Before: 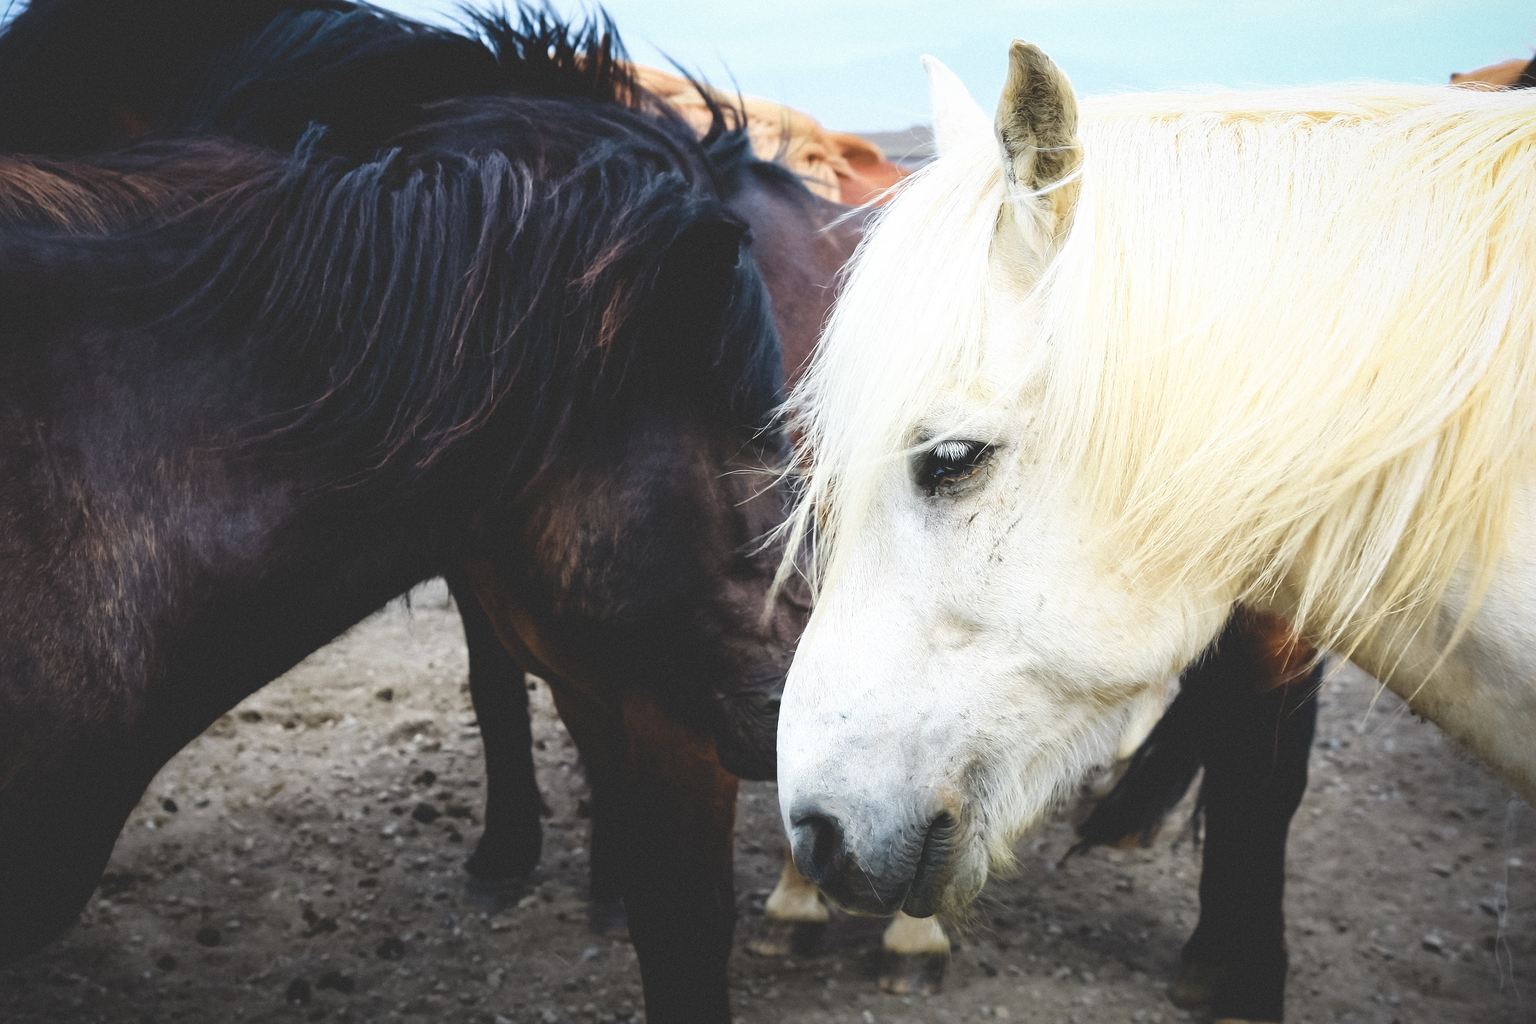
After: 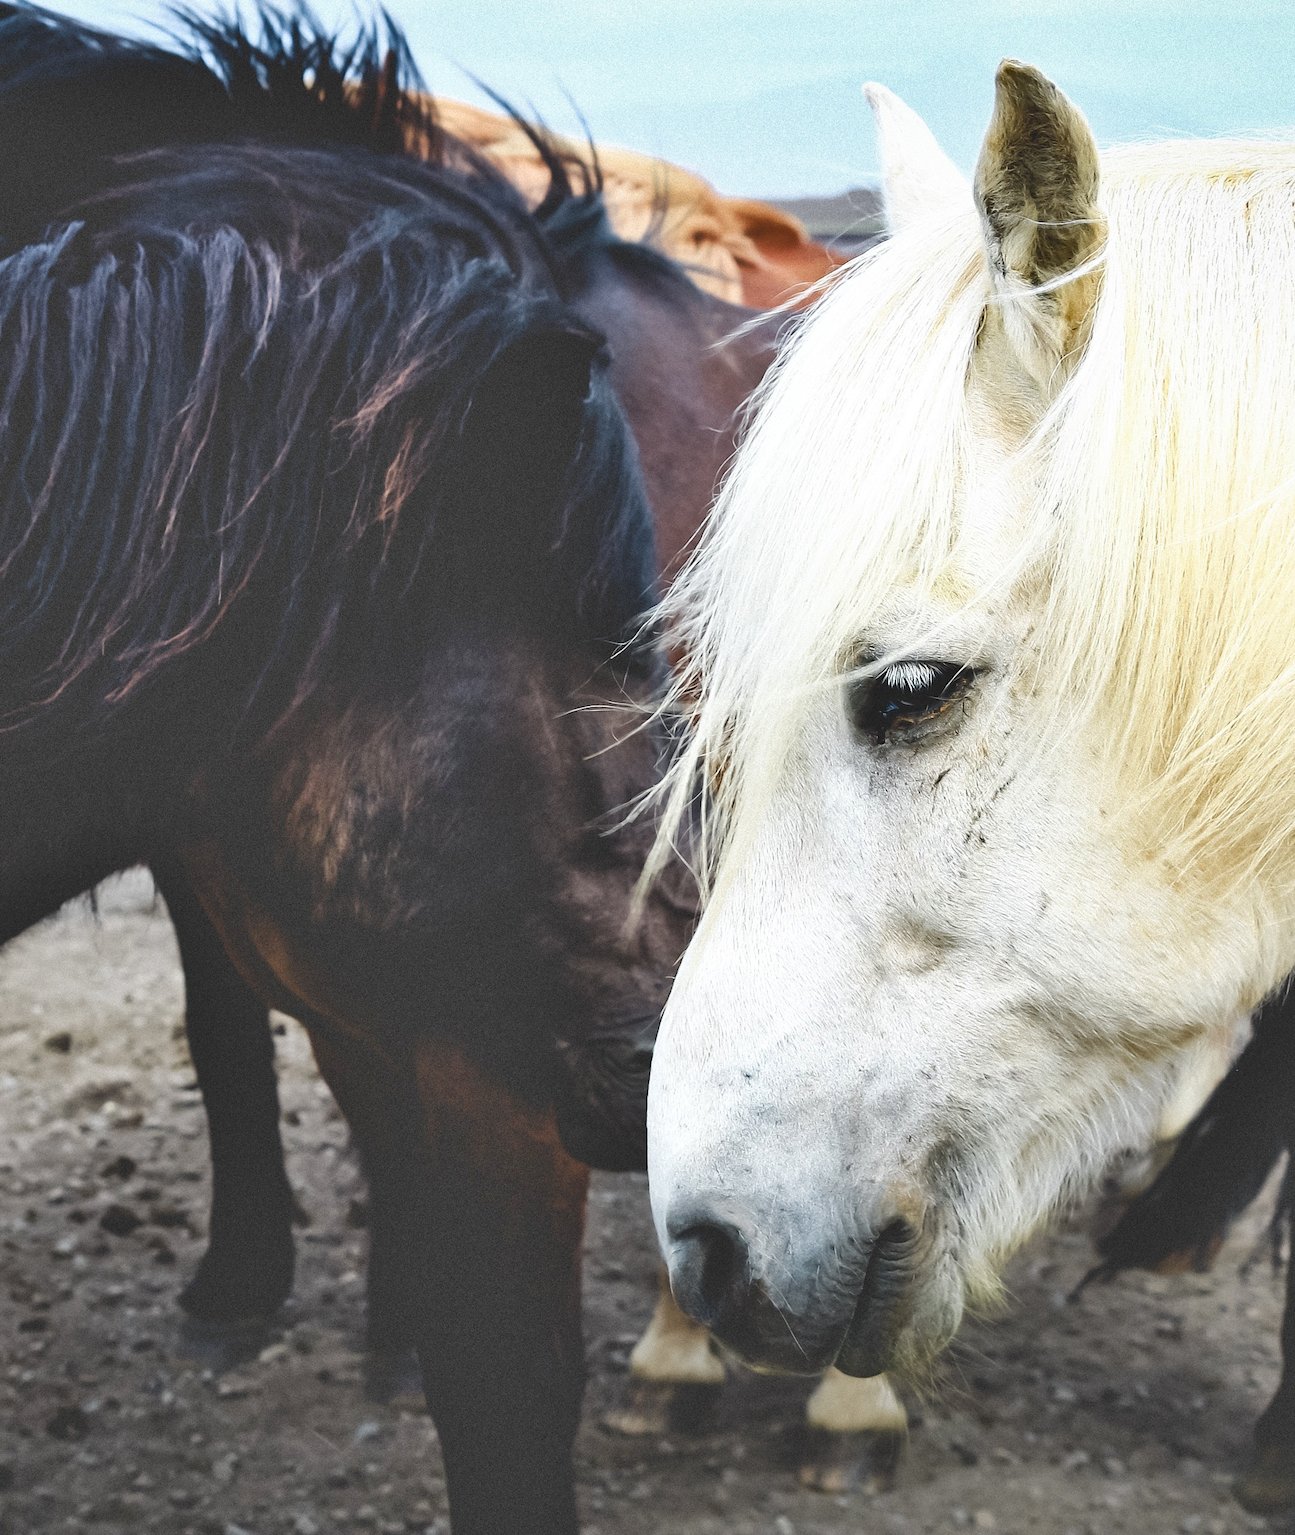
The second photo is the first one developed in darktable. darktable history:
crop and rotate: left 22.516%, right 21.234%
shadows and highlights: shadows 52.42, soften with gaussian
